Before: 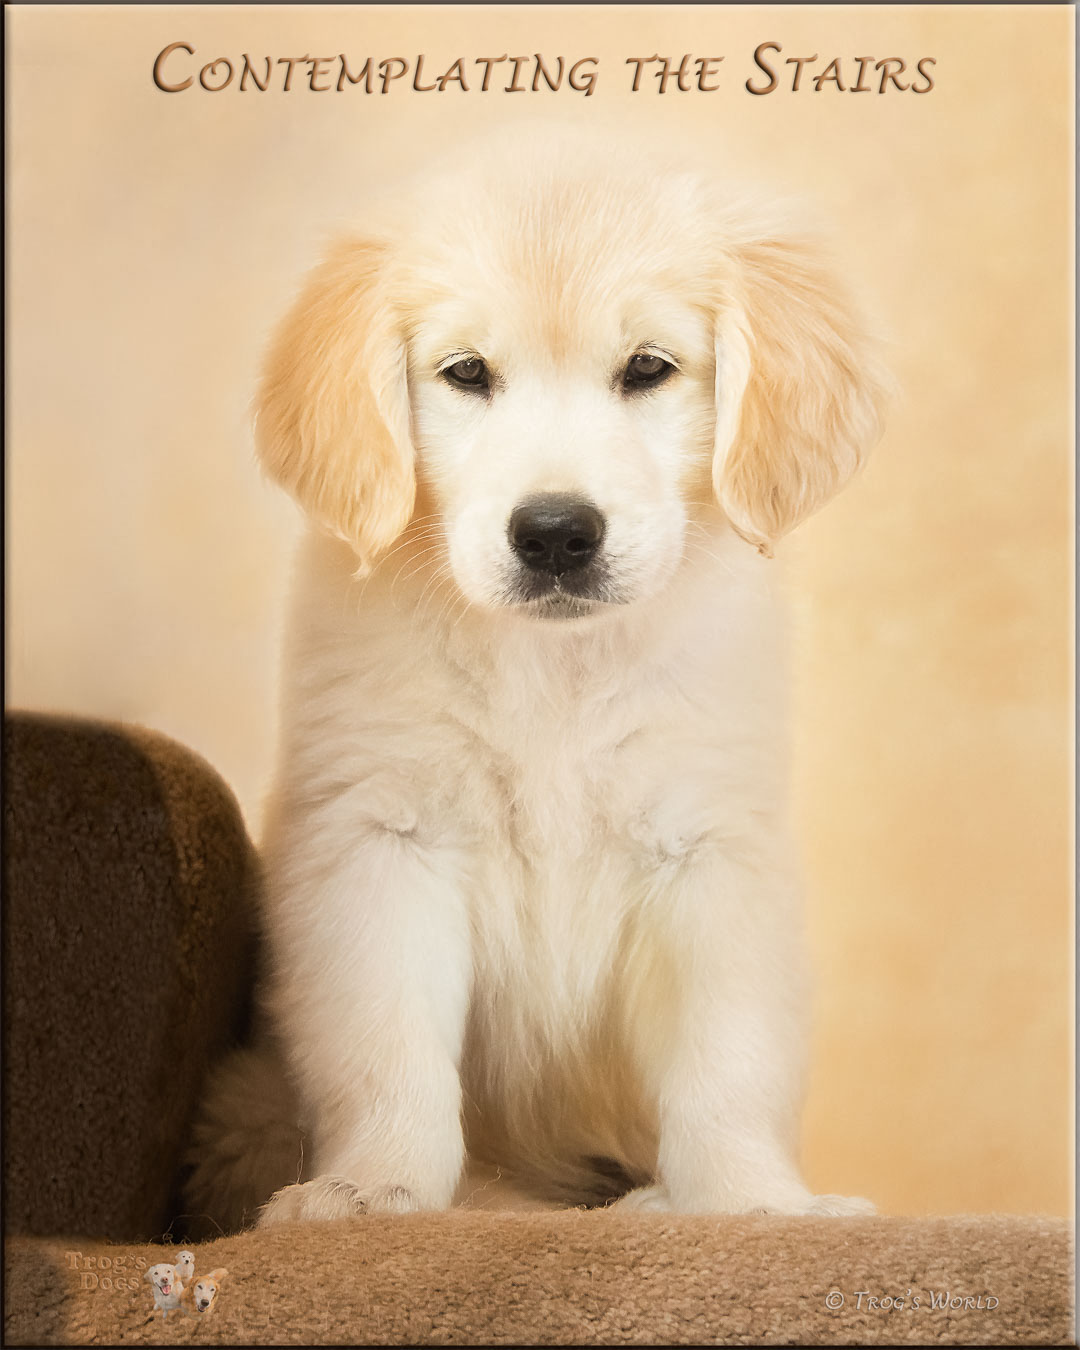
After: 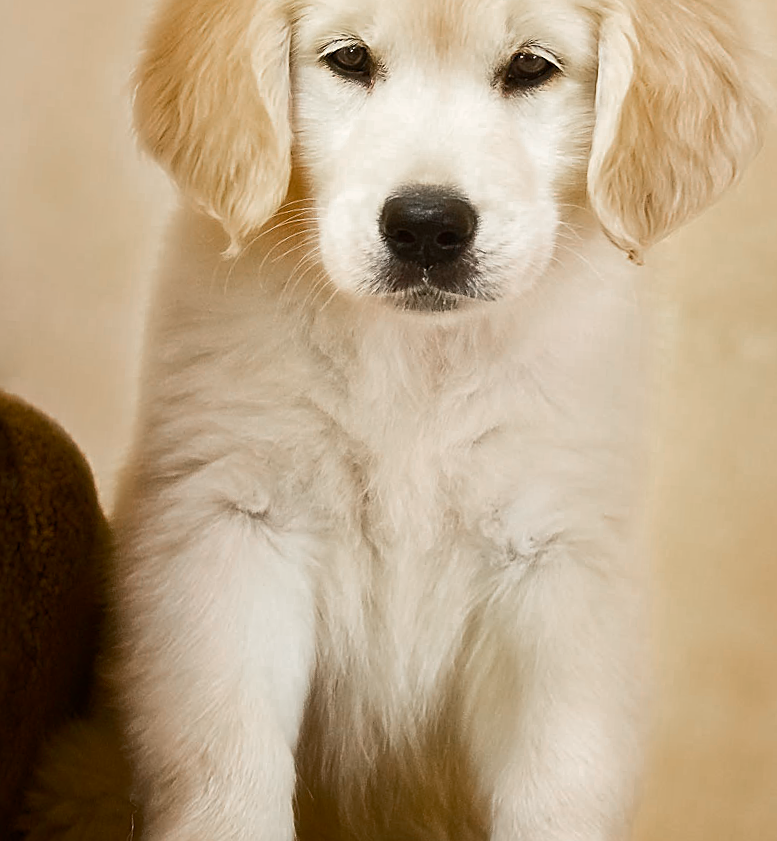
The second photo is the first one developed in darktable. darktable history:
color zones: curves: ch0 [(0, 0.48) (0.209, 0.398) (0.305, 0.332) (0.429, 0.493) (0.571, 0.5) (0.714, 0.5) (0.857, 0.5) (1, 0.48)]; ch1 [(0, 0.736) (0.143, 0.625) (0.225, 0.371) (0.429, 0.256) (0.571, 0.241) (0.714, 0.213) (0.857, 0.48) (1, 0.736)]; ch2 [(0, 0.448) (0.143, 0.498) (0.286, 0.5) (0.429, 0.5) (0.571, 0.5) (0.714, 0.5) (0.857, 0.5) (1, 0.448)]
color balance rgb: power › hue 315.1°, perceptual saturation grading › global saturation 20%, perceptual saturation grading › highlights -25.288%, perceptual saturation grading › shadows 49.881%, perceptual brilliance grading › highlights 3.882%, perceptual brilliance grading › mid-tones -17.292%, perceptual brilliance grading › shadows -40.685%, global vibrance 20%
sharpen: on, module defaults
crop and rotate: angle -3.86°, left 9.748%, top 20.724%, right 12.412%, bottom 11.818%
